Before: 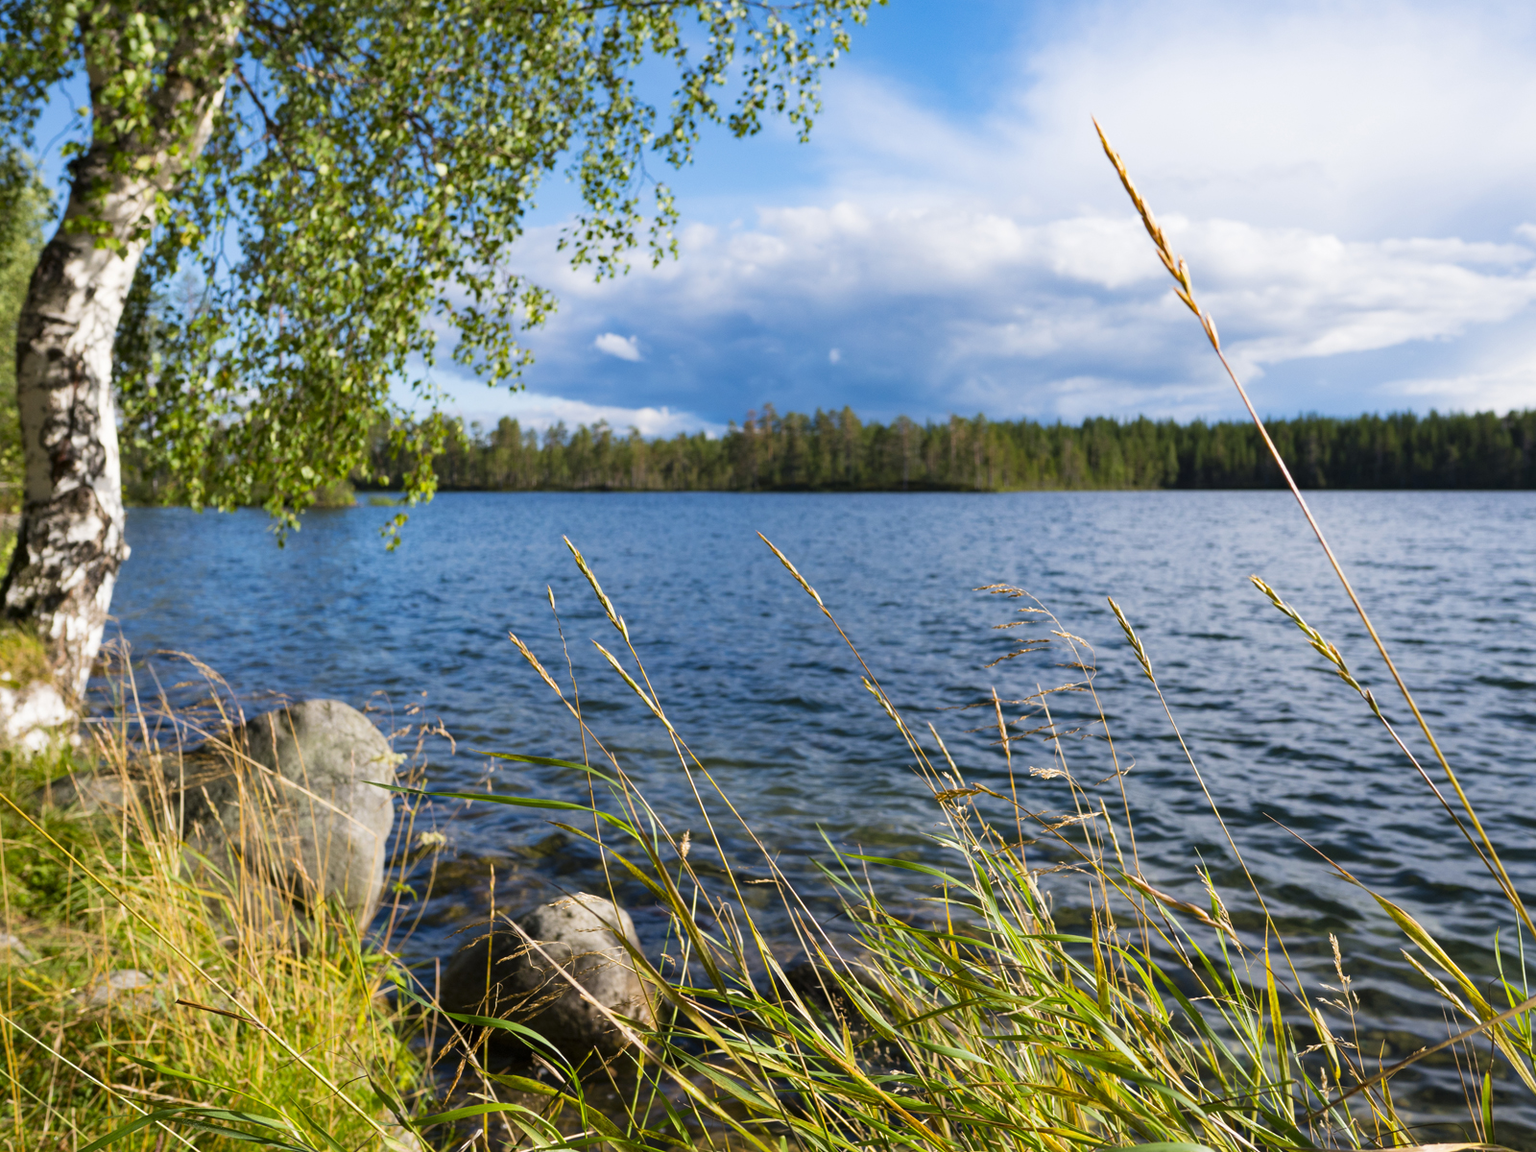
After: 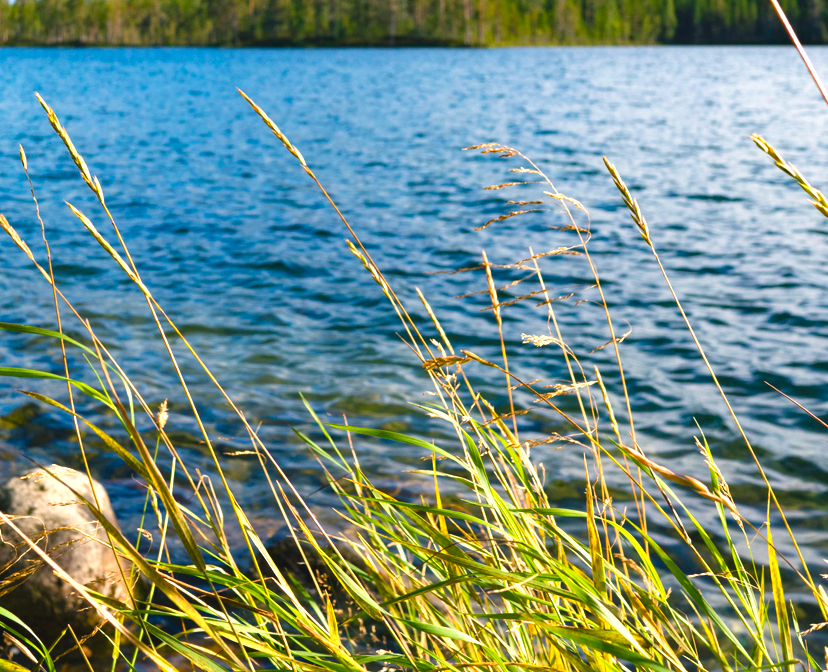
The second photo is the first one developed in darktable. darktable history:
exposure: black level correction 0, exposure 0.7 EV, compensate exposure bias true, compensate highlight preservation false
crop: left 34.479%, top 38.822%, right 13.718%, bottom 5.172%
color balance rgb: shadows lift › chroma 2%, shadows lift › hue 219.6°, power › hue 313.2°, highlights gain › chroma 3%, highlights gain › hue 75.6°, global offset › luminance 0.5%, perceptual saturation grading › global saturation 15.33%, perceptual saturation grading › highlights -19.33%, perceptual saturation grading › shadows 20%, global vibrance 20%
